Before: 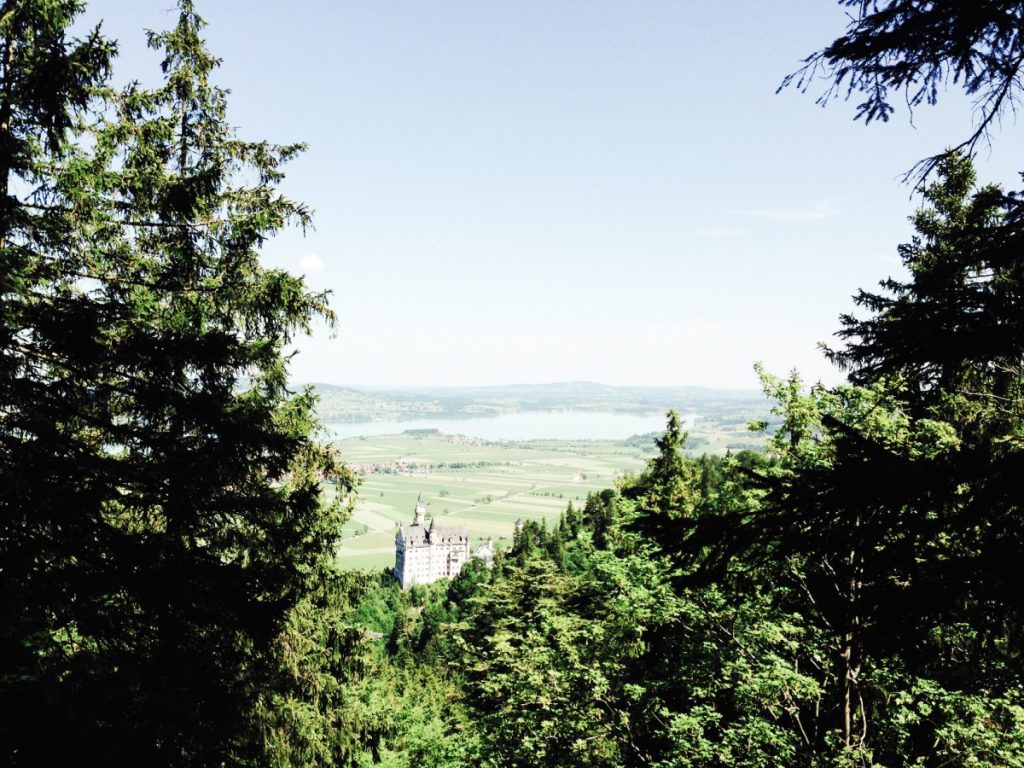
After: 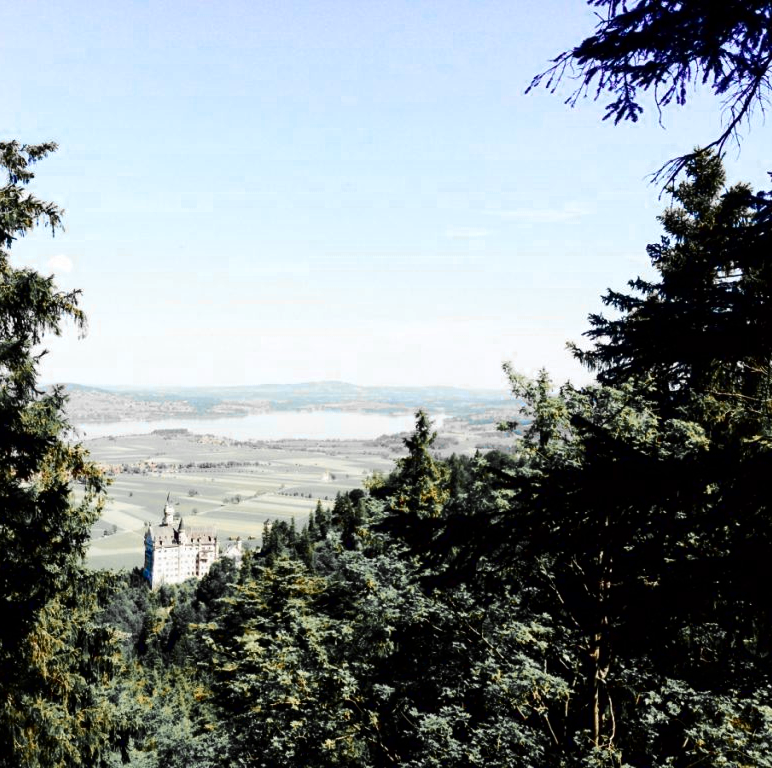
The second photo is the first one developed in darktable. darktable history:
color zones: curves: ch0 [(0, 0.363) (0.128, 0.373) (0.25, 0.5) (0.402, 0.407) (0.521, 0.525) (0.63, 0.559) (0.729, 0.662) (0.867, 0.471)]; ch1 [(0, 0.515) (0.136, 0.618) (0.25, 0.5) (0.378, 0) (0.516, 0) (0.622, 0.593) (0.737, 0.819) (0.87, 0.593)]; ch2 [(0, 0.529) (0.128, 0.471) (0.282, 0.451) (0.386, 0.662) (0.516, 0.525) (0.633, 0.554) (0.75, 0.62) (0.875, 0.441)]
contrast brightness saturation: contrast 0.1, brightness -0.26, saturation 0.14
crop and rotate: left 24.6%
